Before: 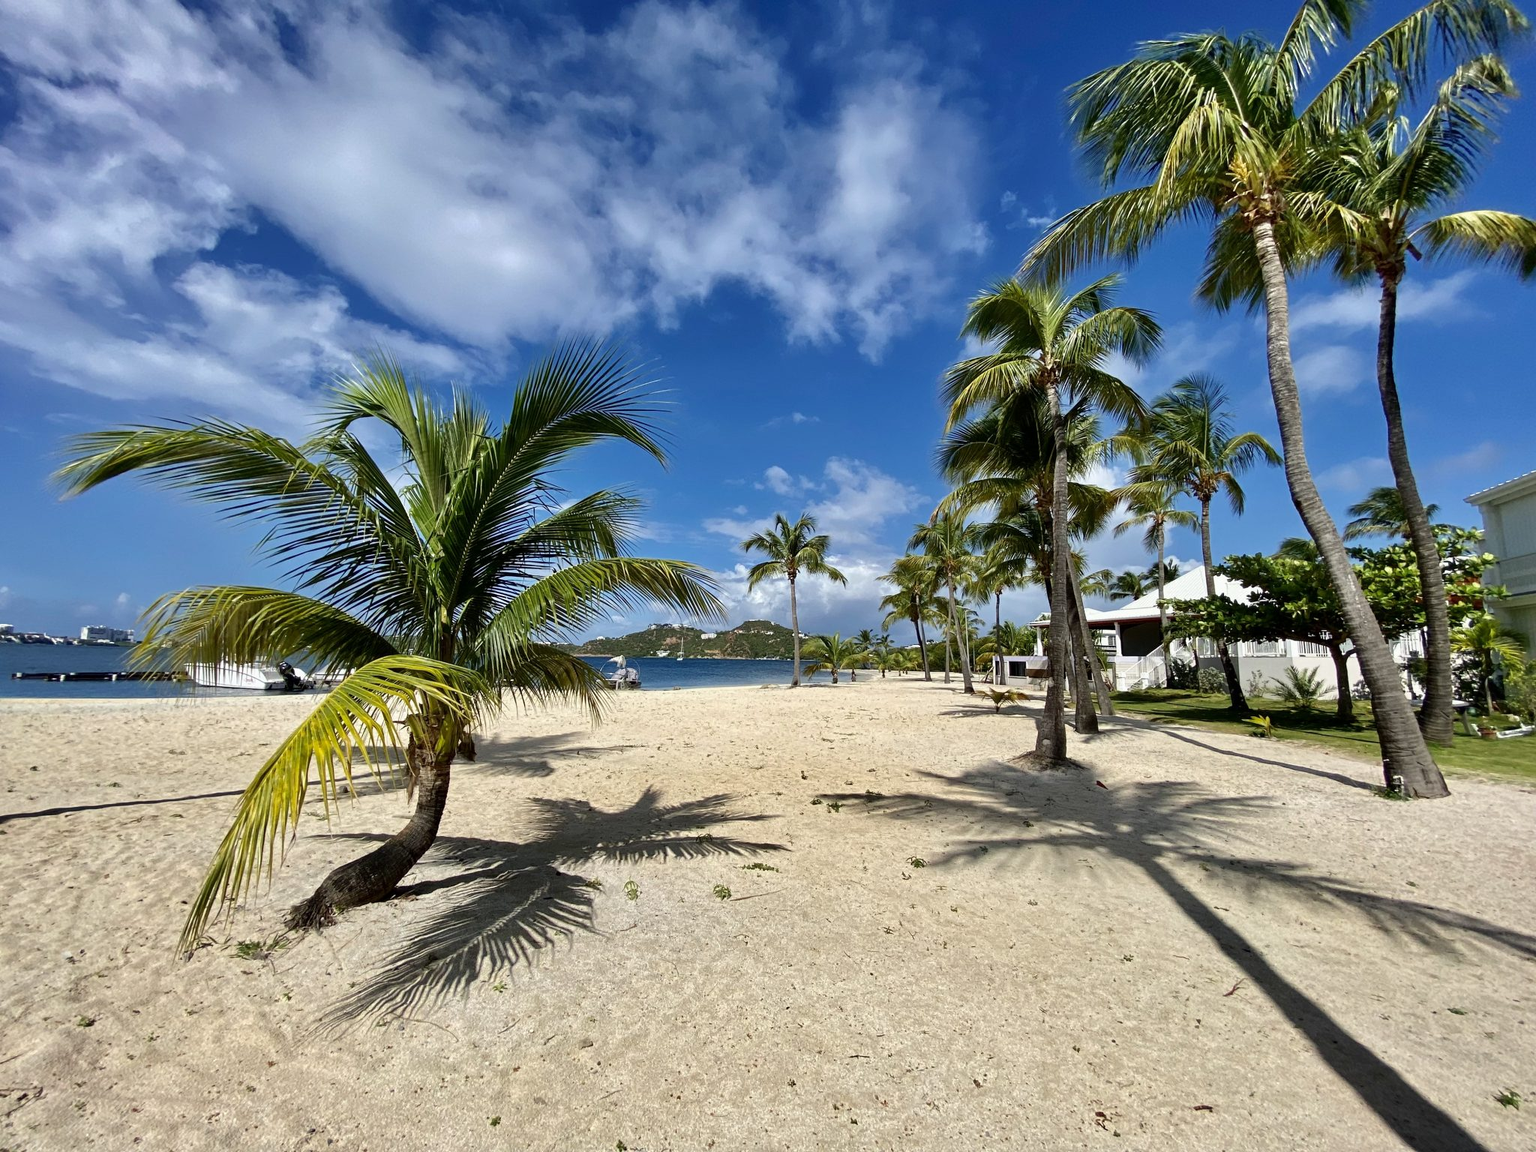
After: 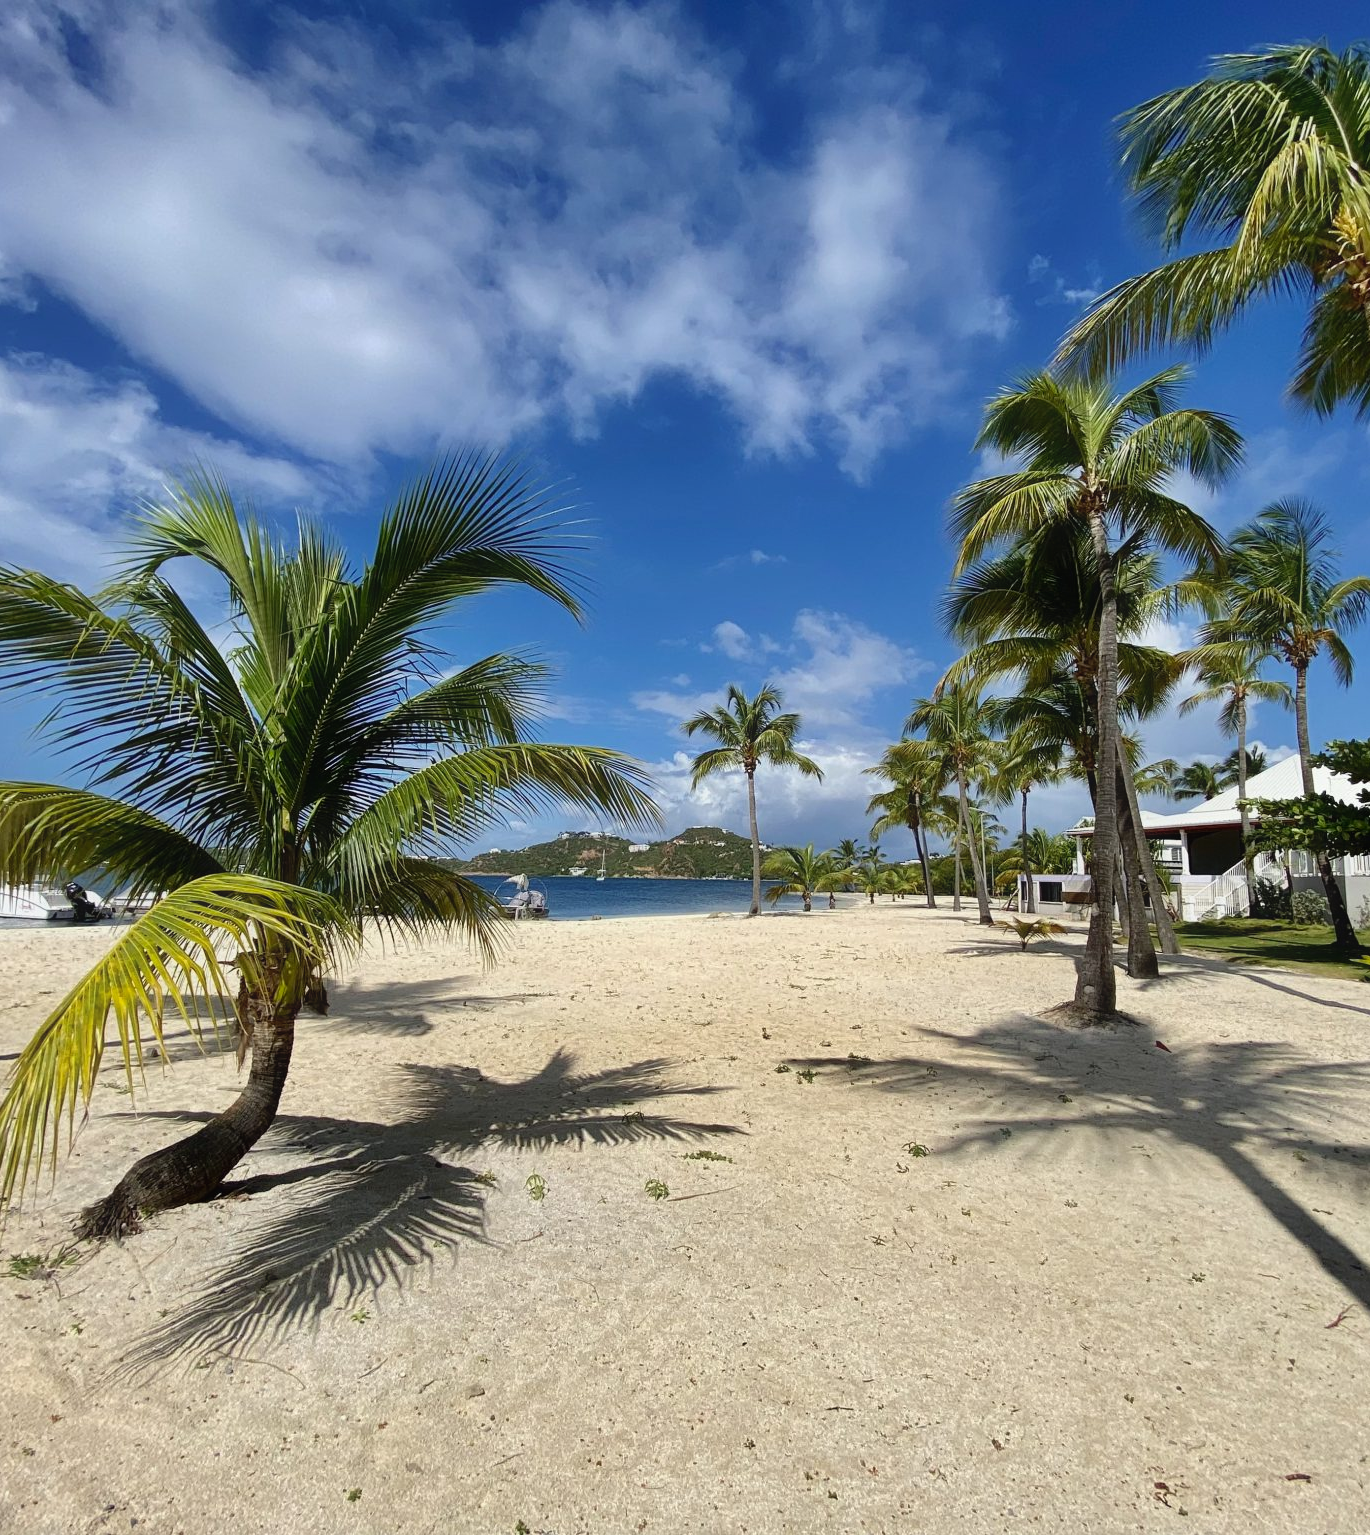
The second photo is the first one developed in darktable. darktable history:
crop and rotate: left 14.969%, right 18.135%
contrast equalizer: octaves 7, y [[0.5, 0.486, 0.447, 0.446, 0.489, 0.5], [0.5 ×6], [0.5 ×6], [0 ×6], [0 ×6]]
